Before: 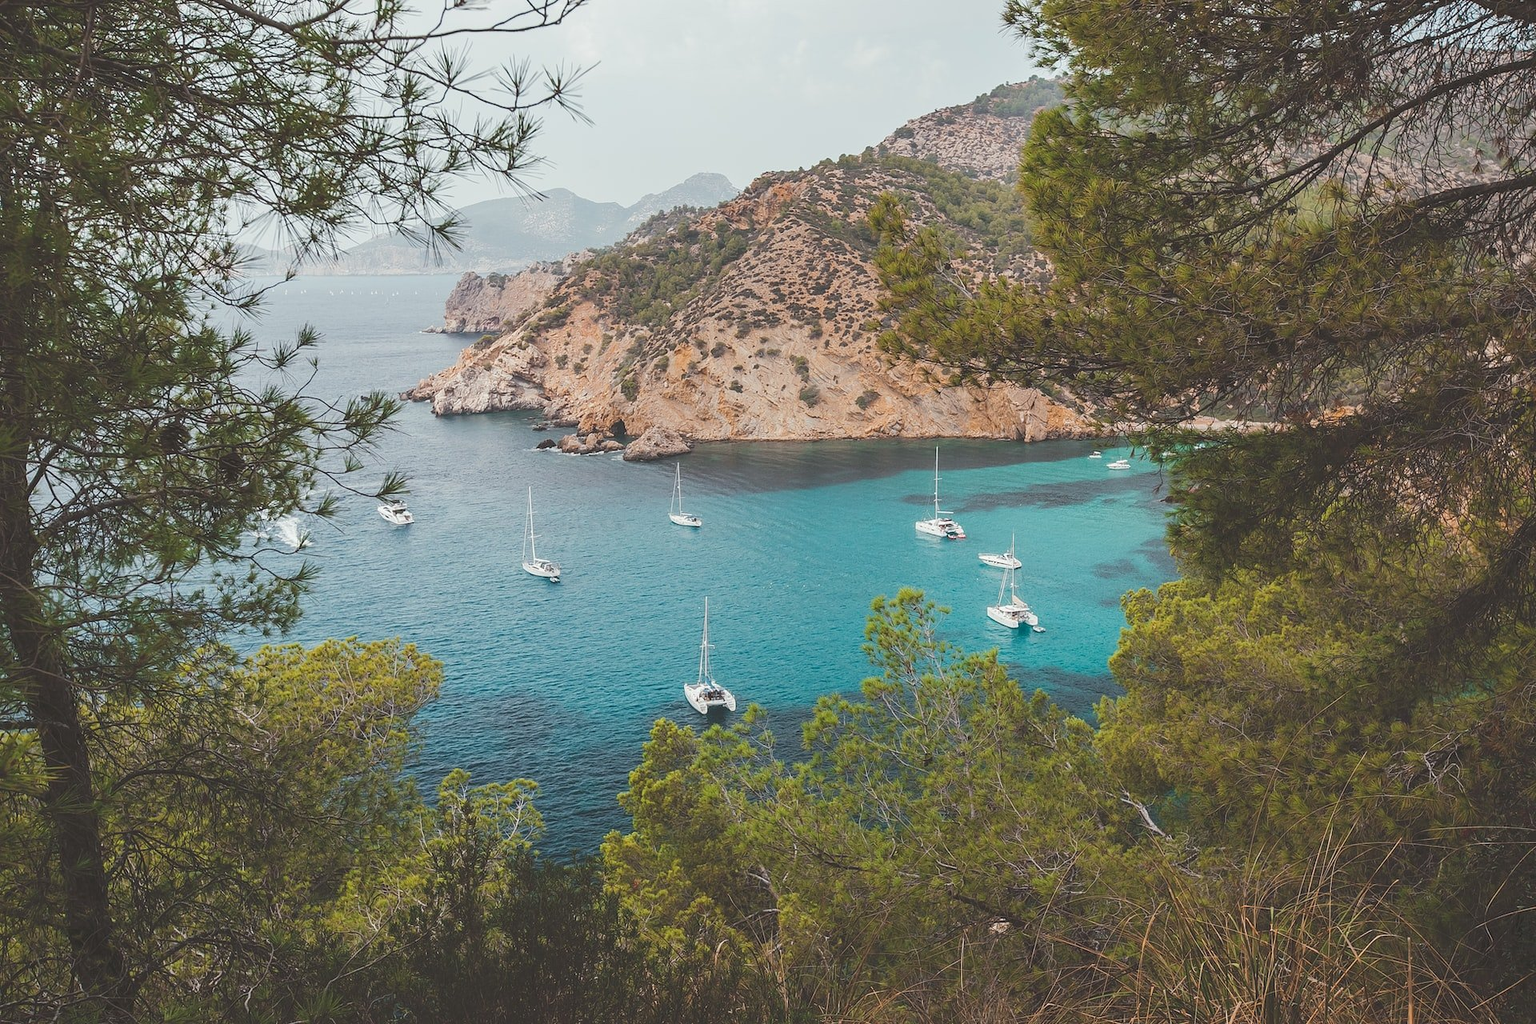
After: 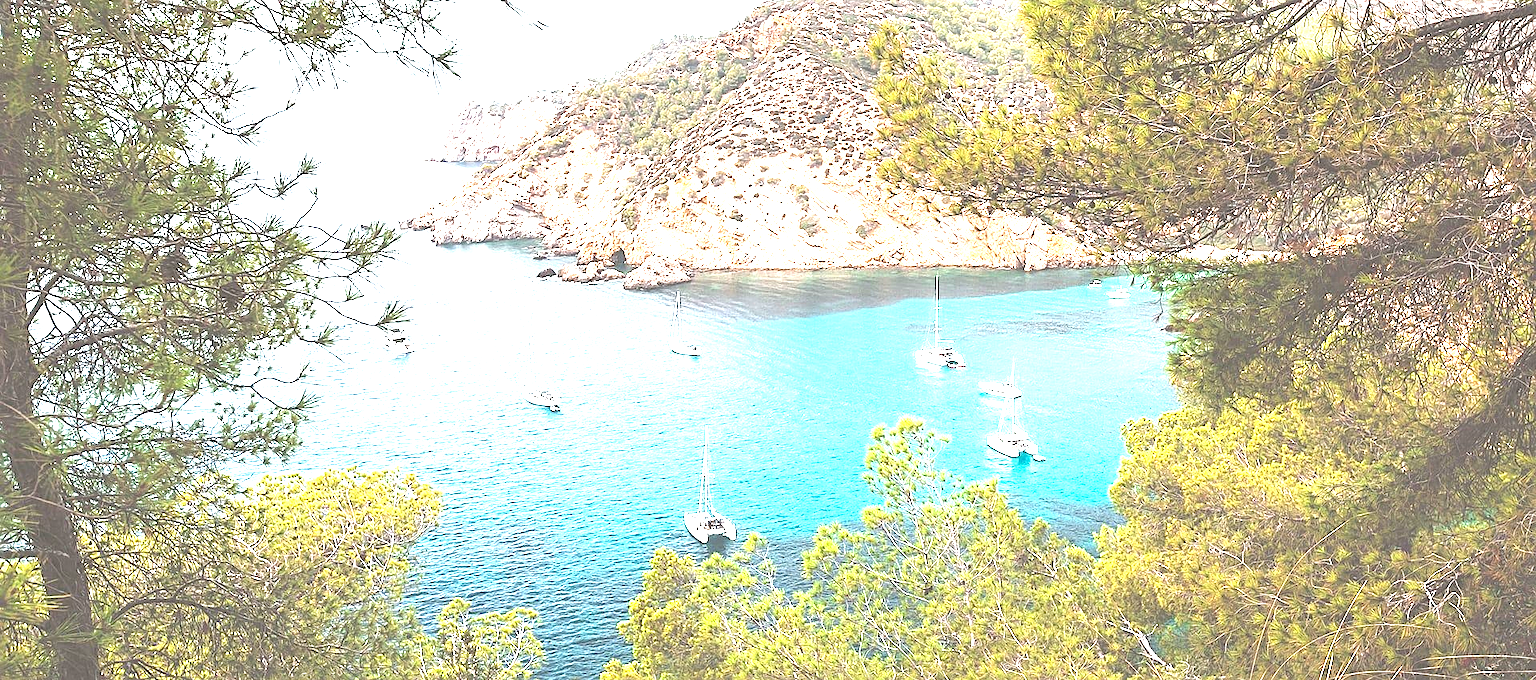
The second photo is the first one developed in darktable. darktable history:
exposure: black level correction 0, exposure 2.327 EV, compensate exposure bias true, compensate highlight preservation false
crop: top 16.727%, bottom 16.727%
sharpen: on, module defaults
